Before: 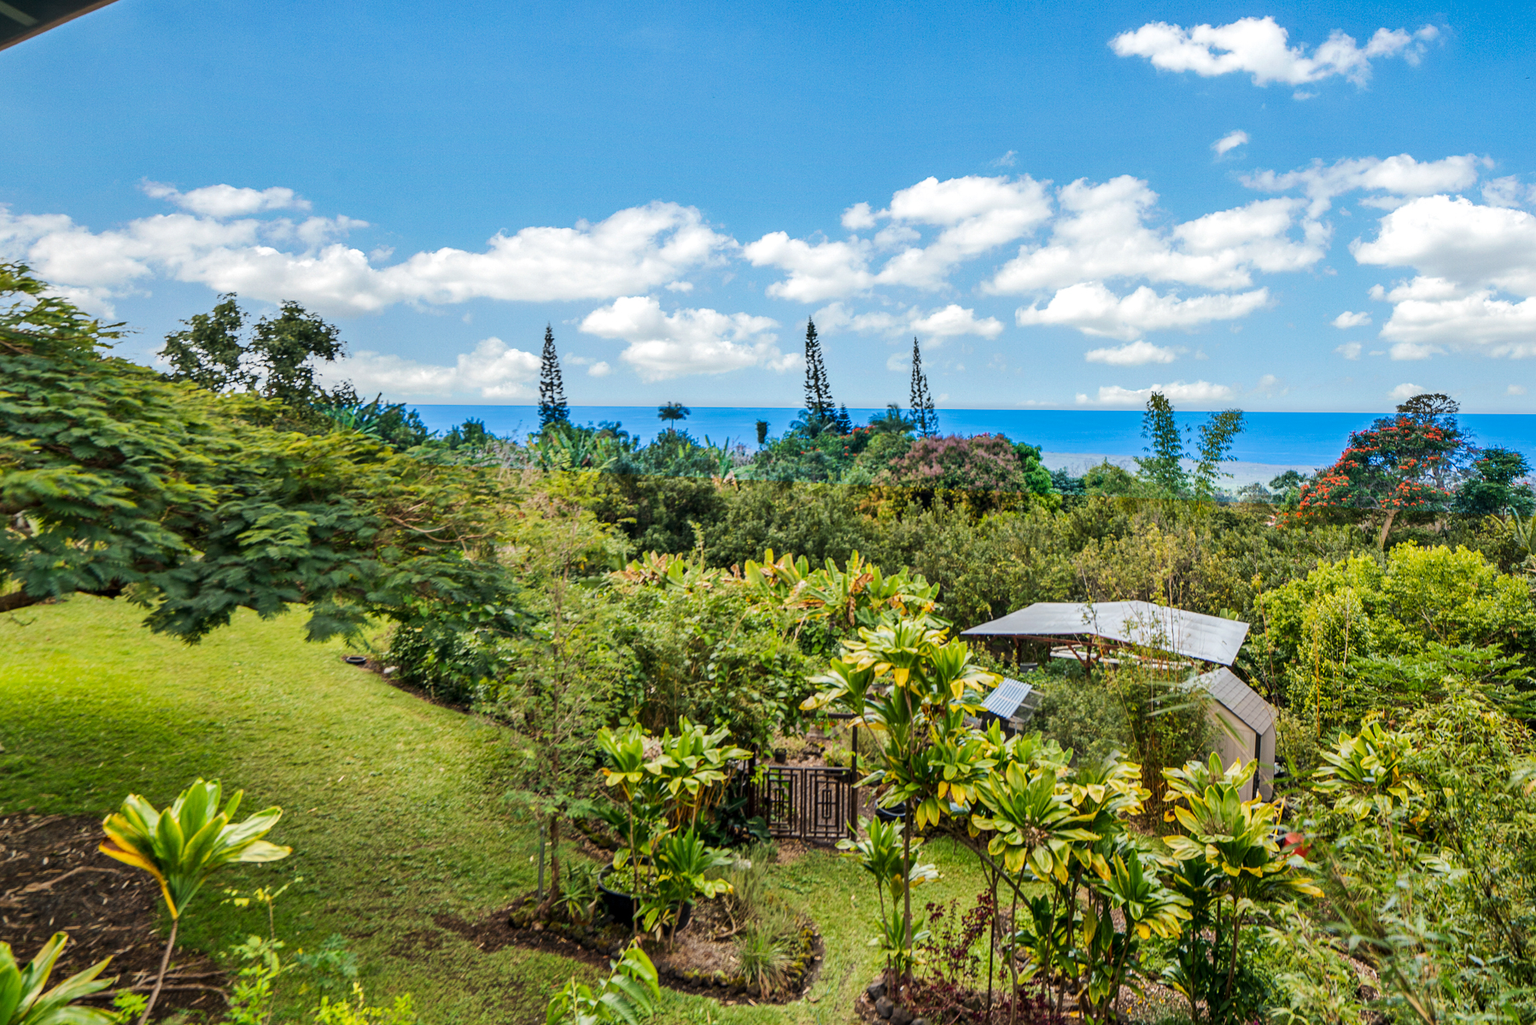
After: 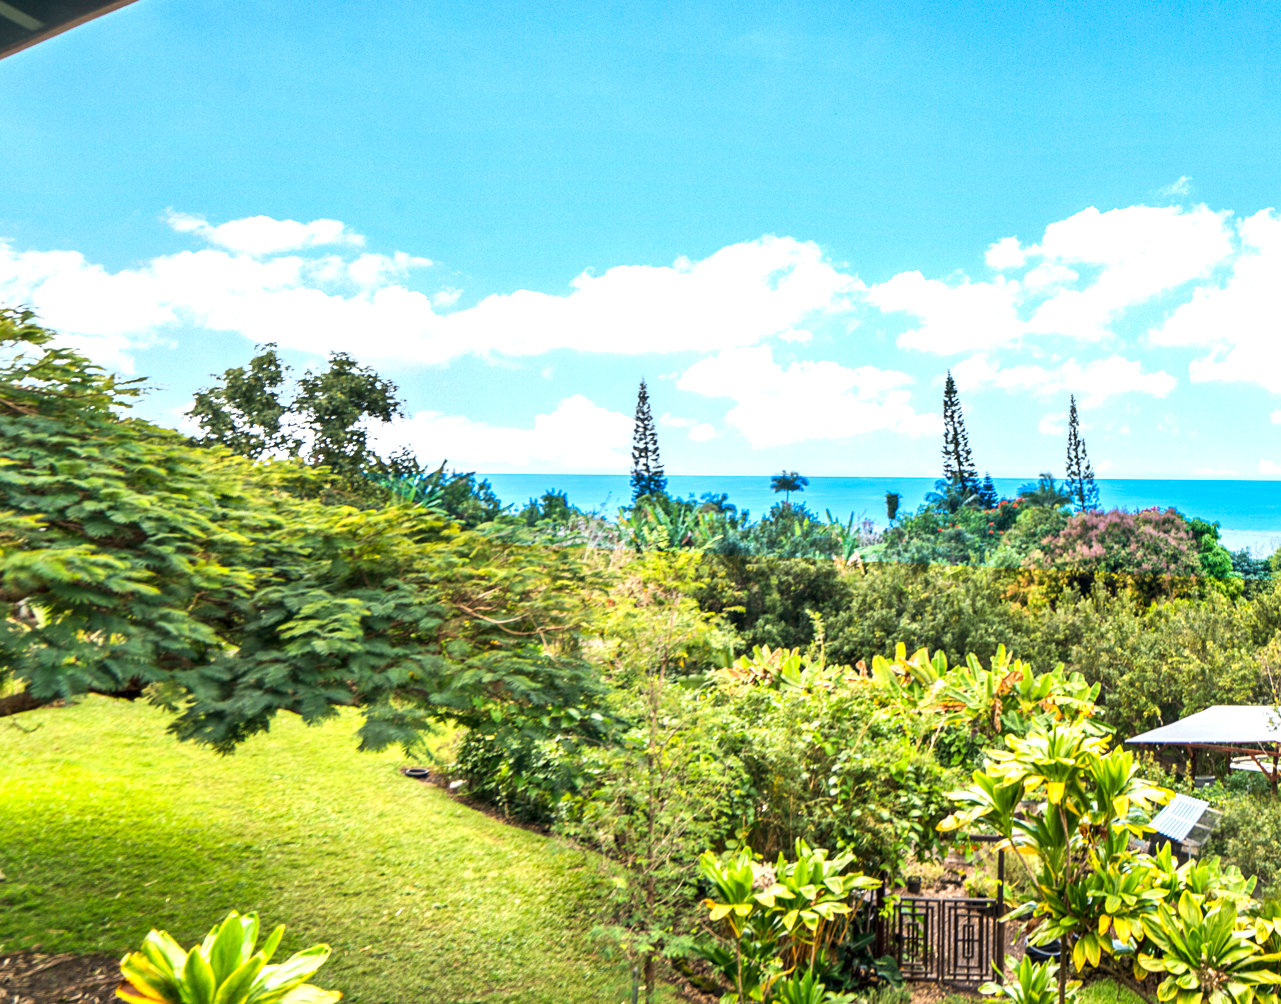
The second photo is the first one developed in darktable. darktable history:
exposure: black level correction 0, exposure 0.951 EV, compensate highlight preservation false
crop: right 28.789%, bottom 16.323%
